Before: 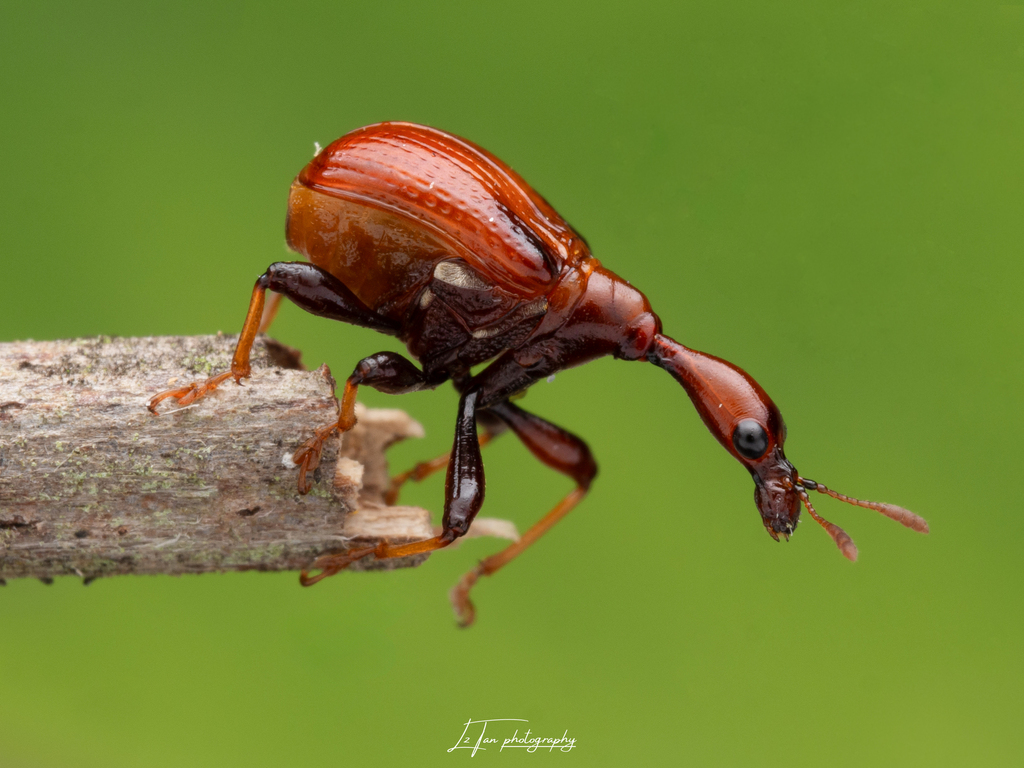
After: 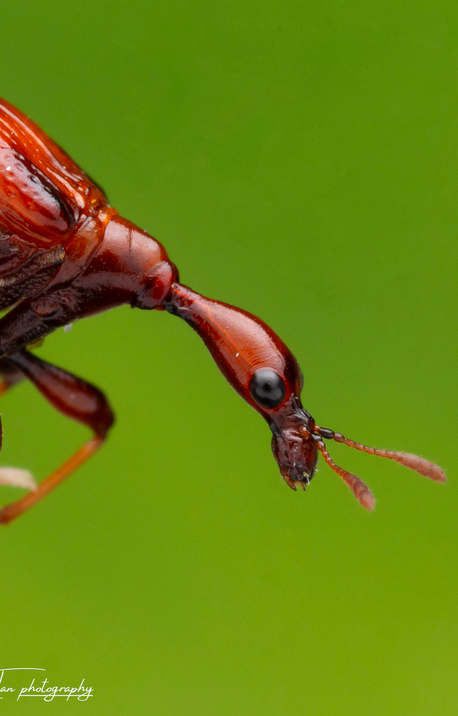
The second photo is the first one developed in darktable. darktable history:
crop: left 47.226%, top 6.685%, right 7.995%
